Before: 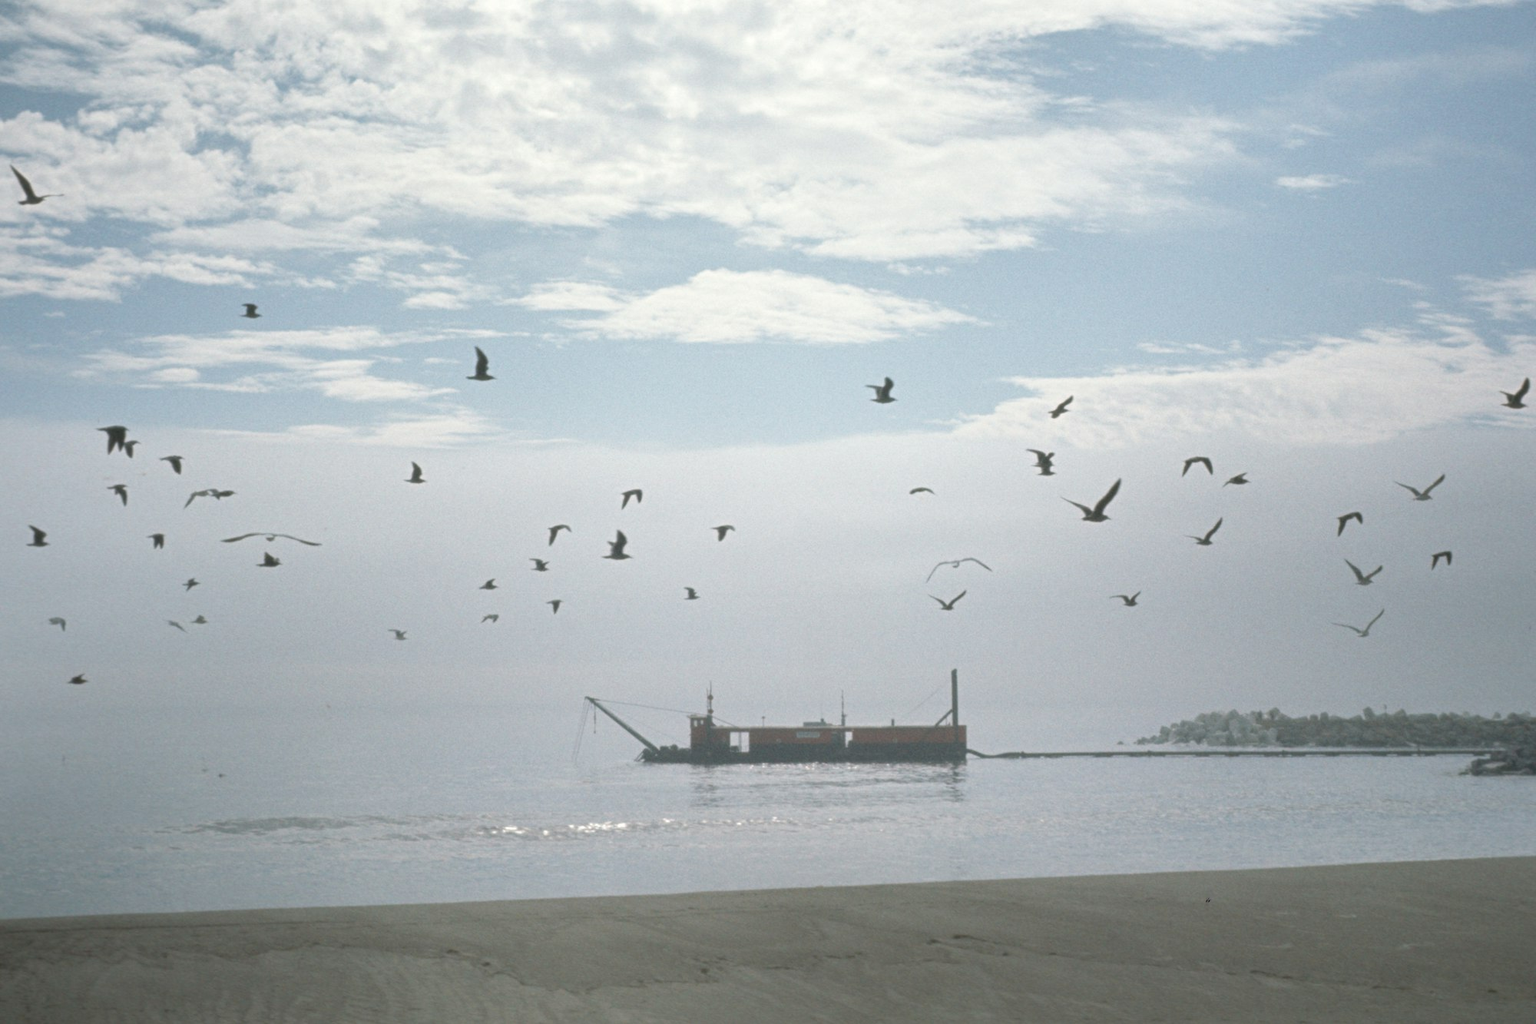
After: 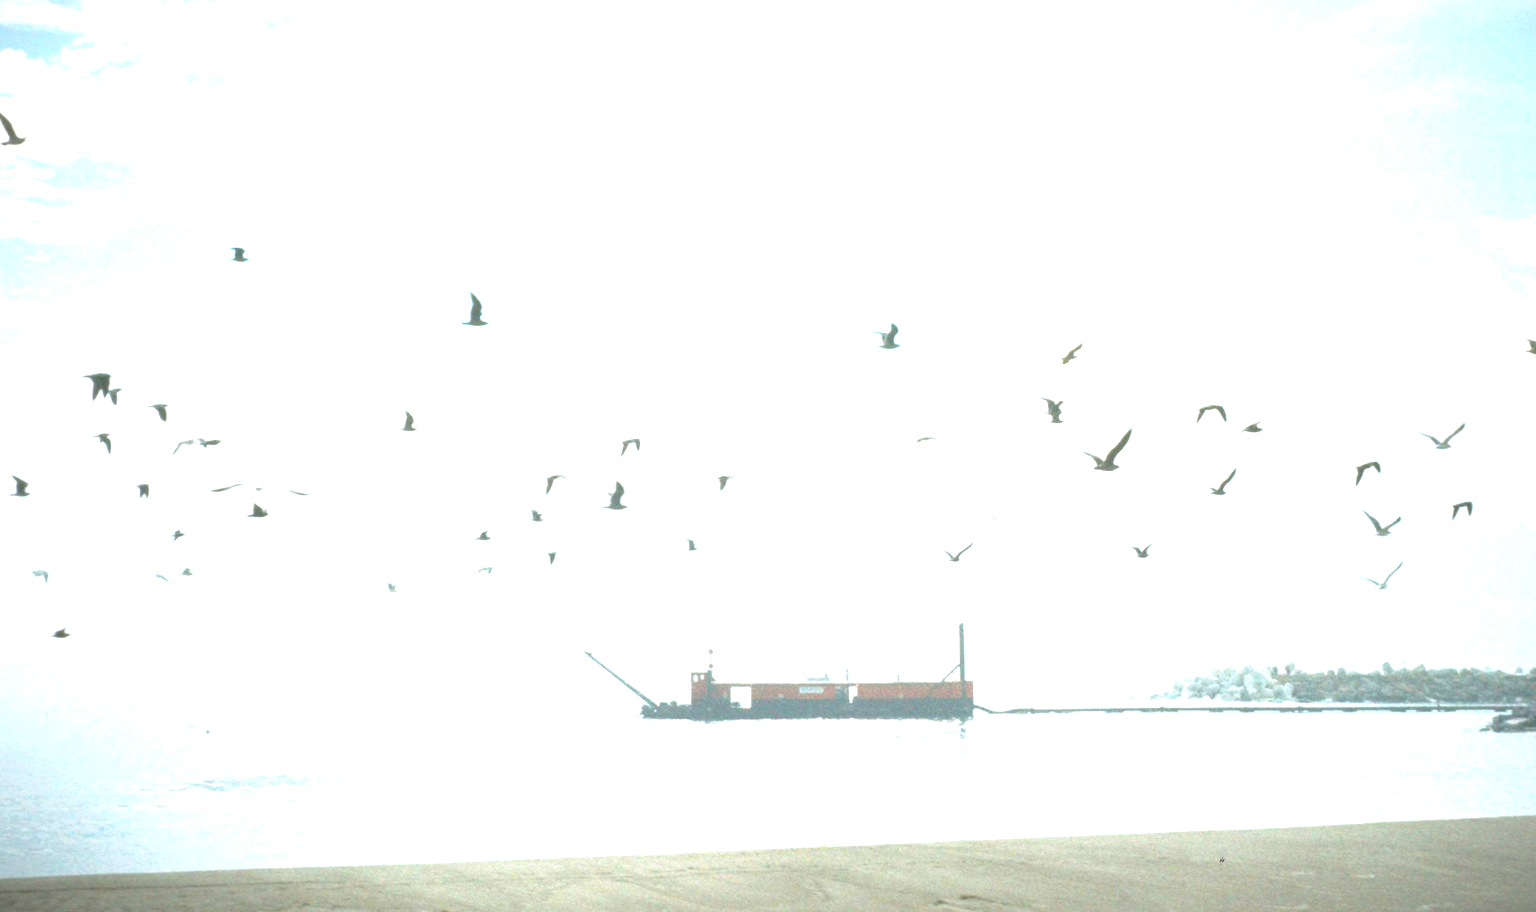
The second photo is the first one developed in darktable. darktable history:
vignetting: fall-off start 101%, brightness -0.578, saturation -0.259, width/height ratio 1.323
crop: left 1.237%, top 6.167%, right 1.404%, bottom 6.986%
color balance rgb: shadows lift › hue 87.45°, linear chroma grading › global chroma 15.496%, perceptual saturation grading › global saturation 19.766%, global vibrance 19.477%
shadows and highlights: shadows 25.54, highlights -25.34
exposure: black level correction 0.006, exposure 2.073 EV, compensate highlight preservation false
